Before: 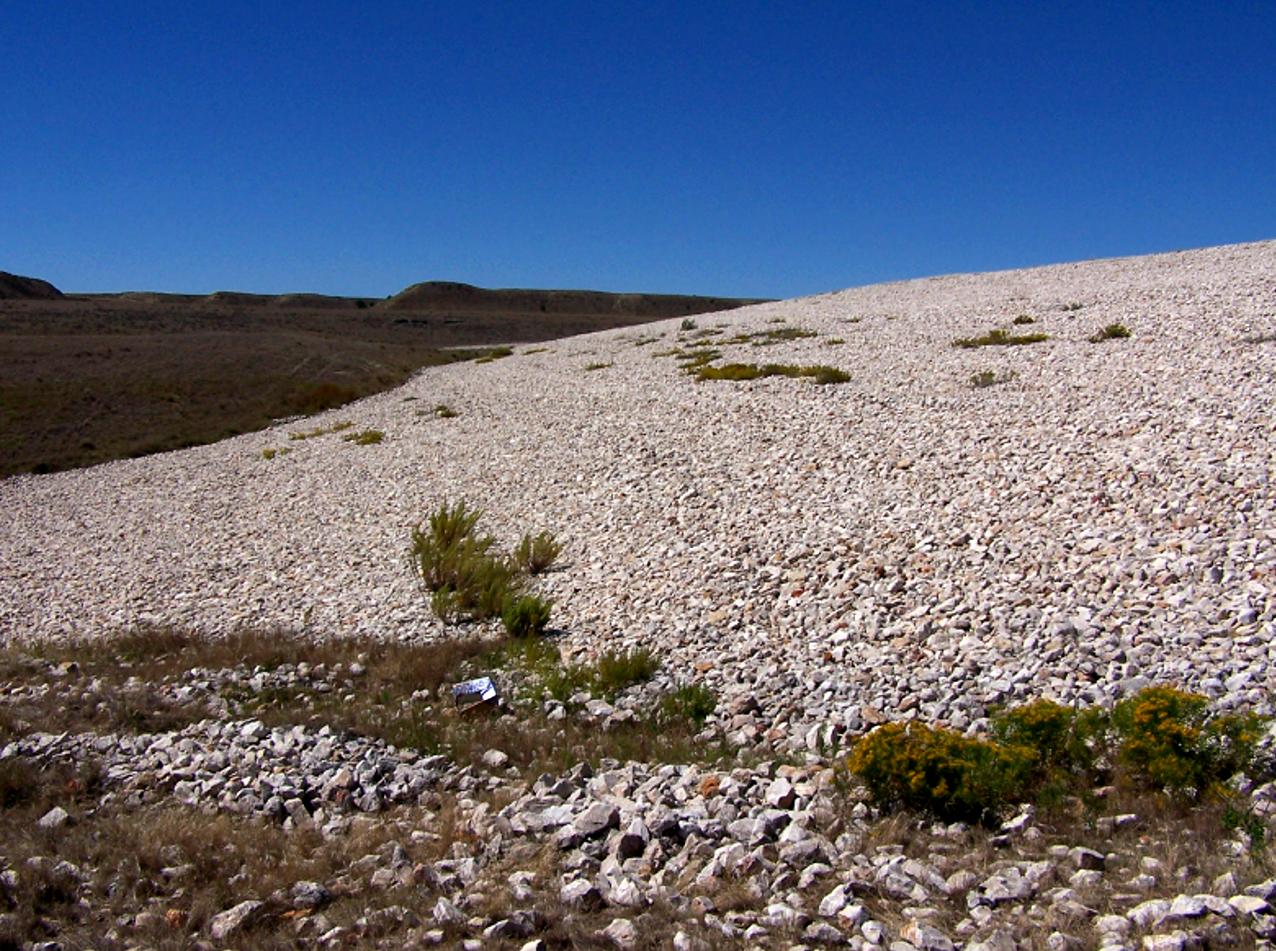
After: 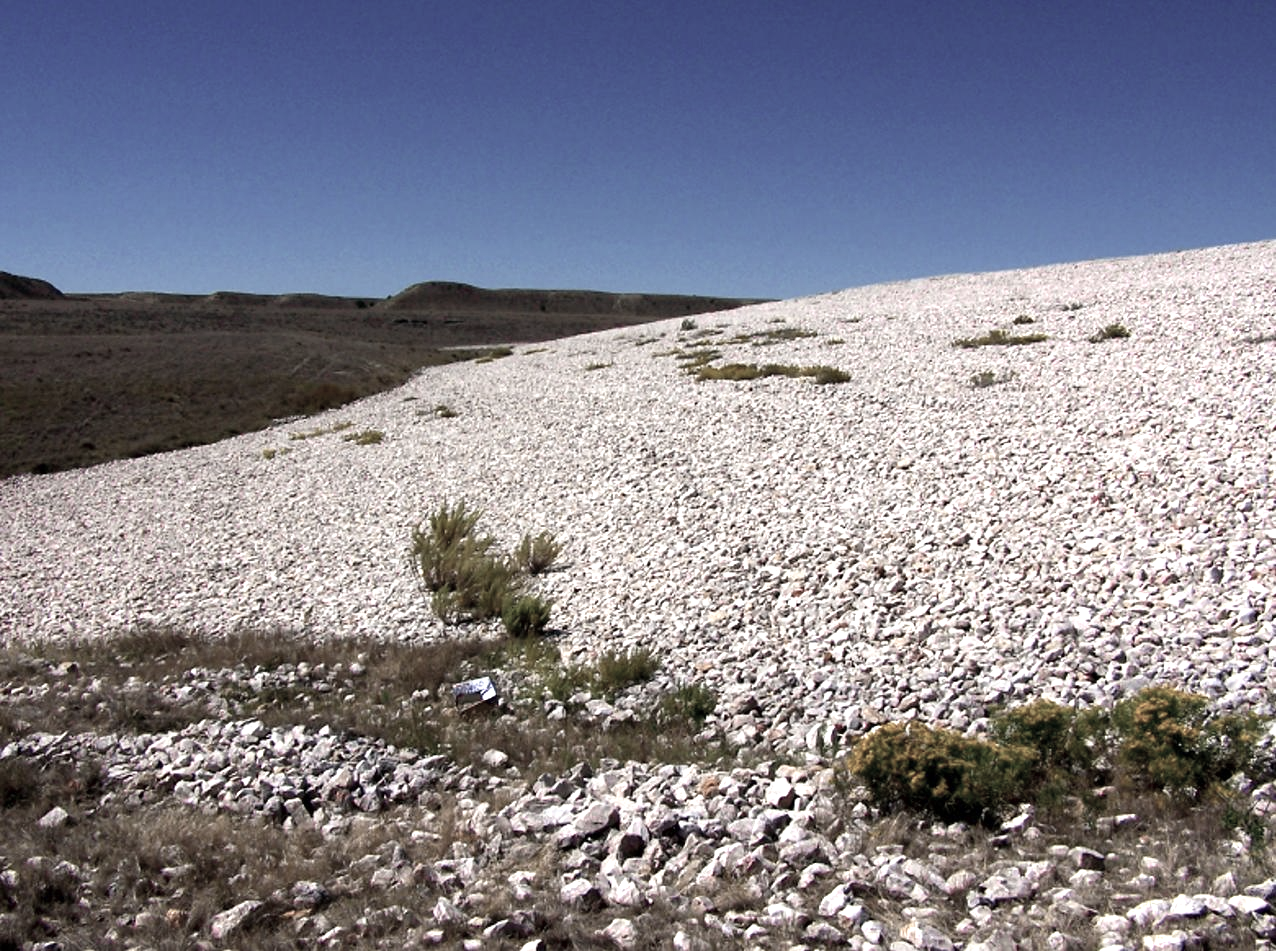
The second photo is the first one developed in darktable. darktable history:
exposure: exposure 0.515 EV, compensate highlight preservation false
color zones: curves: ch0 [(0, 0.6) (0.129, 0.585) (0.193, 0.596) (0.429, 0.5) (0.571, 0.5) (0.714, 0.5) (0.857, 0.5) (1, 0.6)]; ch1 [(0, 0.453) (0.112, 0.245) (0.213, 0.252) (0.429, 0.233) (0.571, 0.231) (0.683, 0.242) (0.857, 0.296) (1, 0.453)]
